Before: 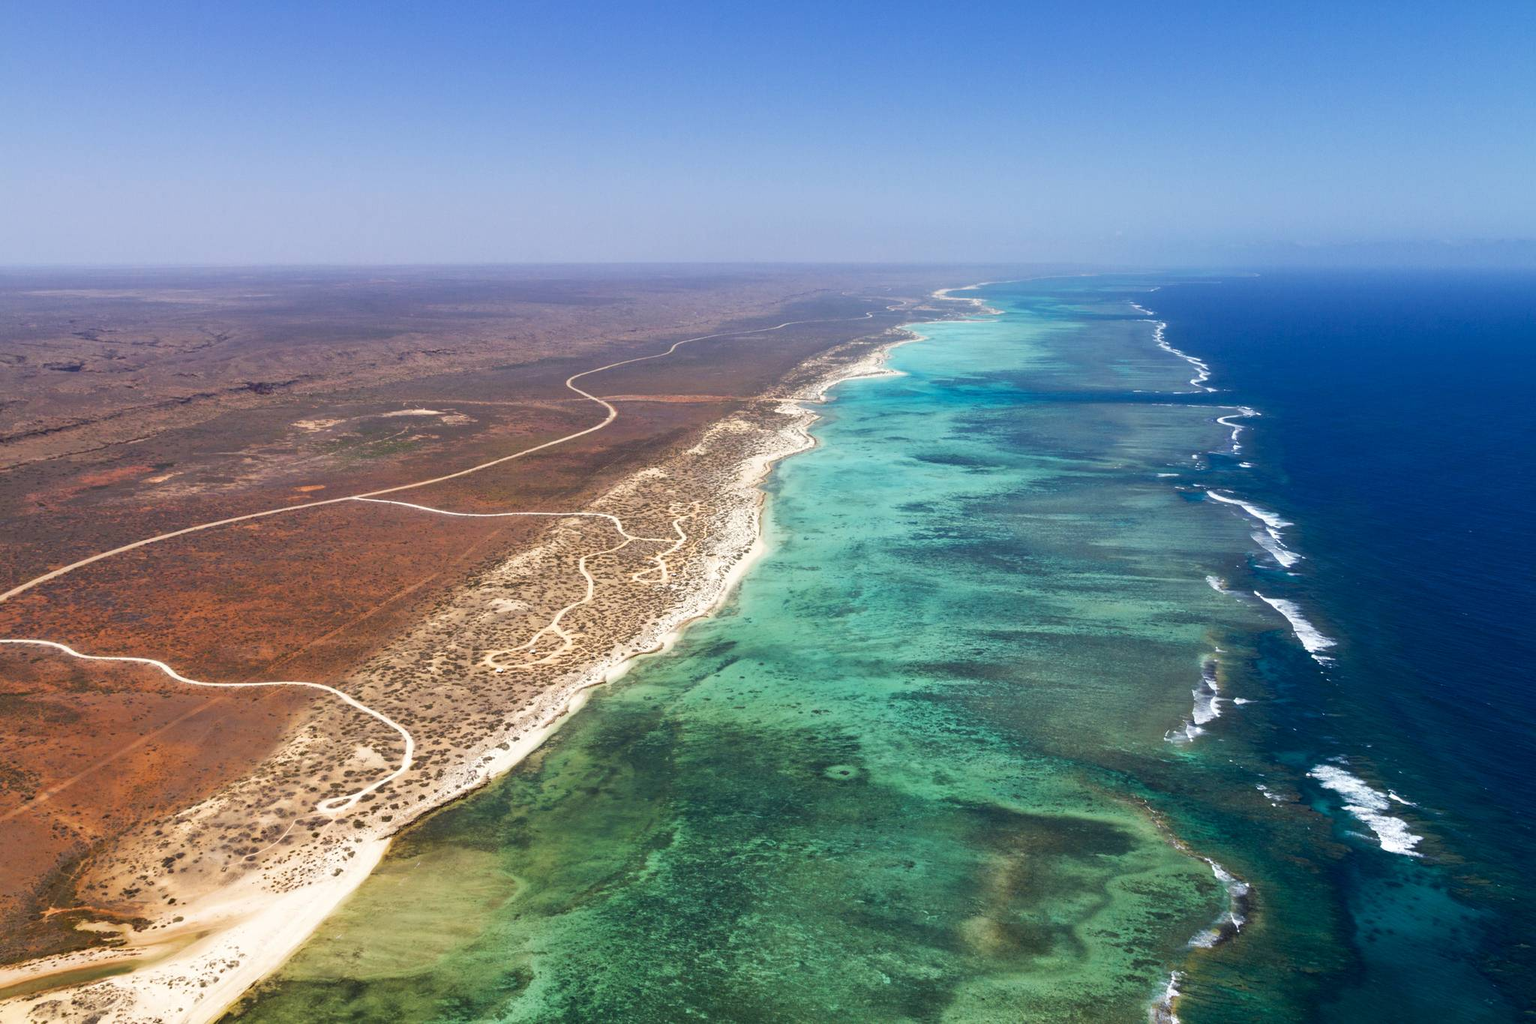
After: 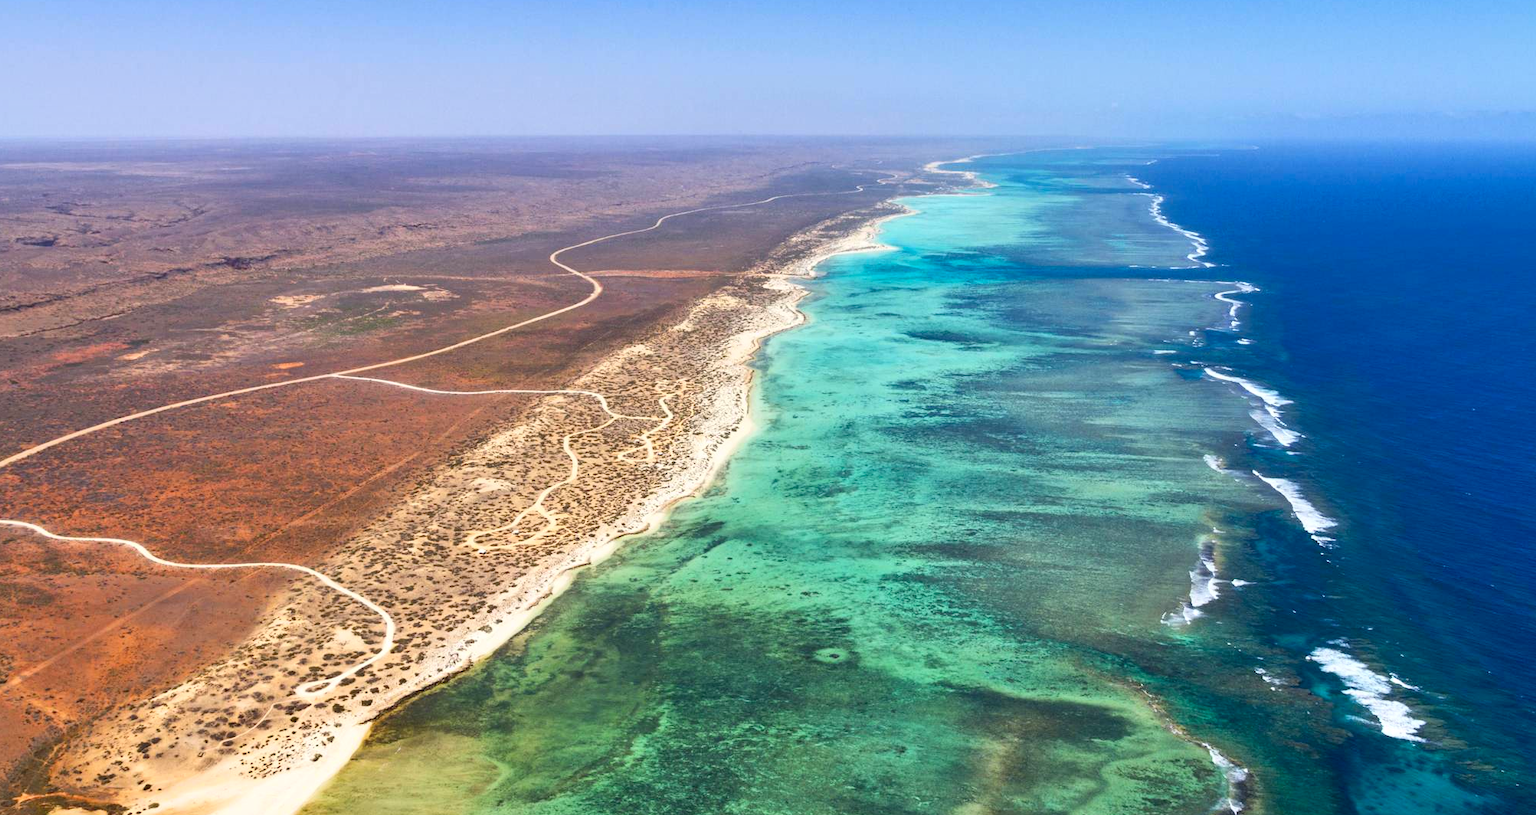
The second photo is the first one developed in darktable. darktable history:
crop and rotate: left 1.814%, top 12.818%, right 0.25%, bottom 9.225%
contrast brightness saturation: contrast 0.2, brightness 0.16, saturation 0.22
shadows and highlights: soften with gaussian
